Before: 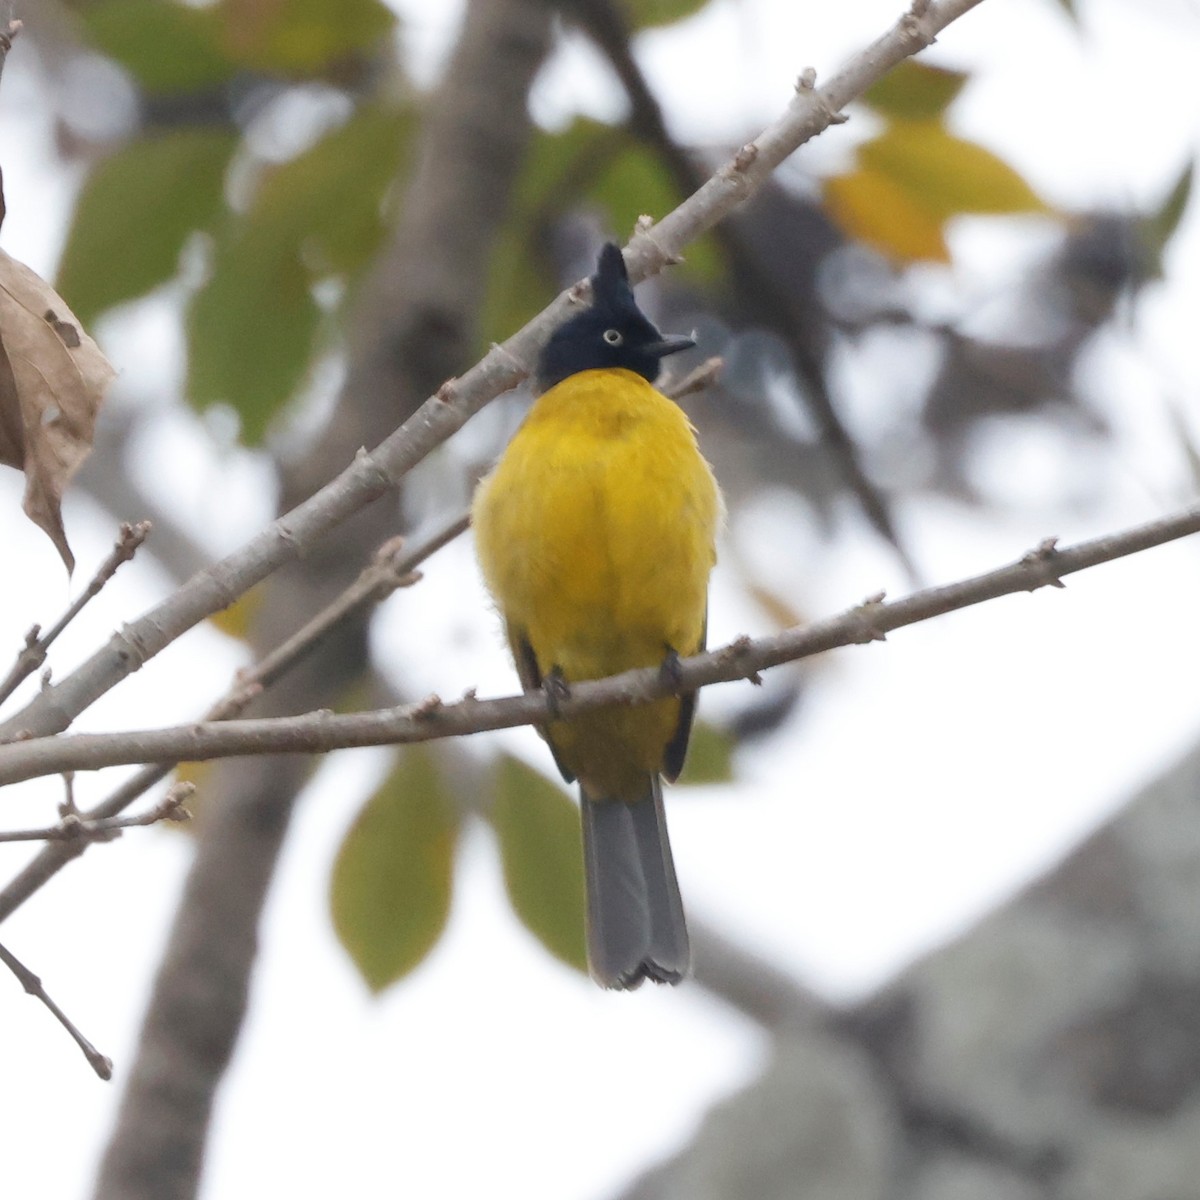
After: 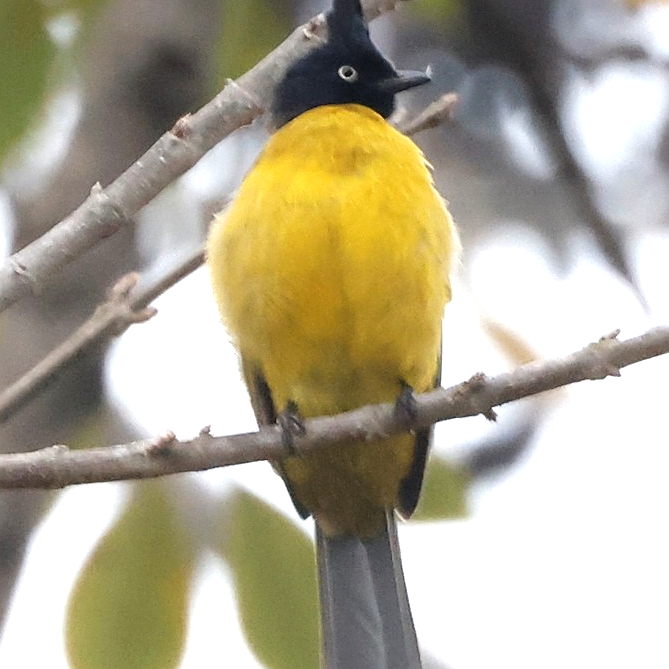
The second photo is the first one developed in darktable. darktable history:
sharpen: on, module defaults
crop and rotate: left 22.128%, top 22.003%, right 22.11%, bottom 22.191%
tone equalizer: -8 EV -0.723 EV, -7 EV -0.708 EV, -6 EV -0.585 EV, -5 EV -0.369 EV, -3 EV 0.402 EV, -2 EV 0.6 EV, -1 EV 0.675 EV, +0 EV 0.726 EV, mask exposure compensation -0.516 EV
